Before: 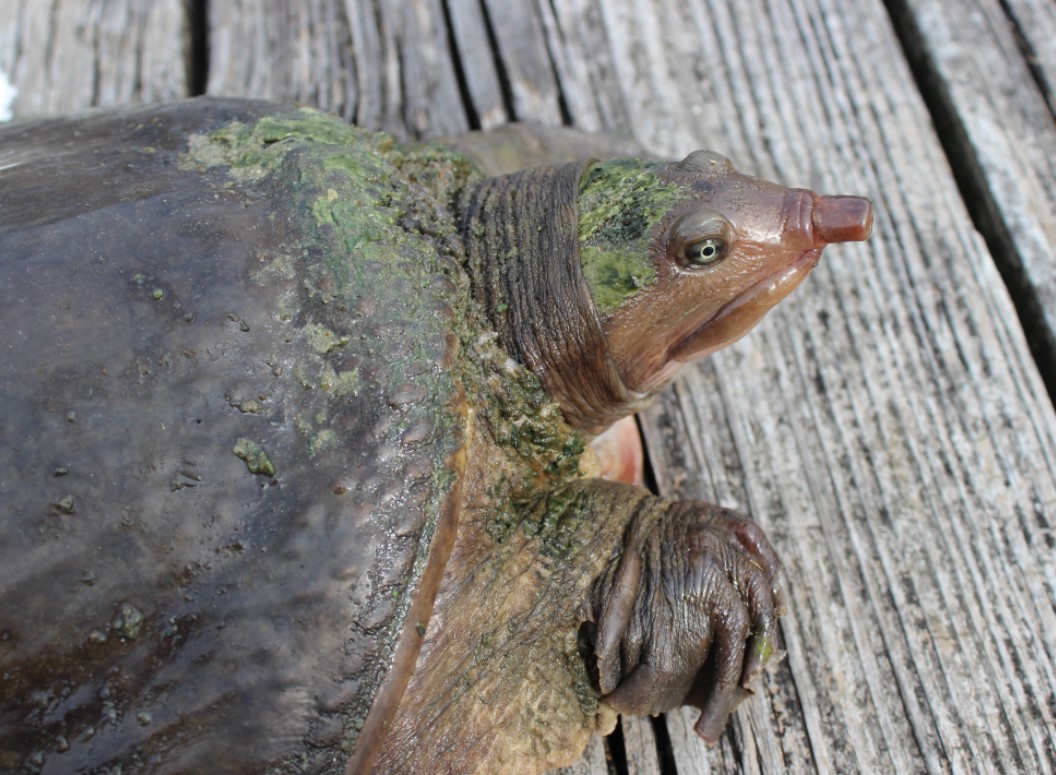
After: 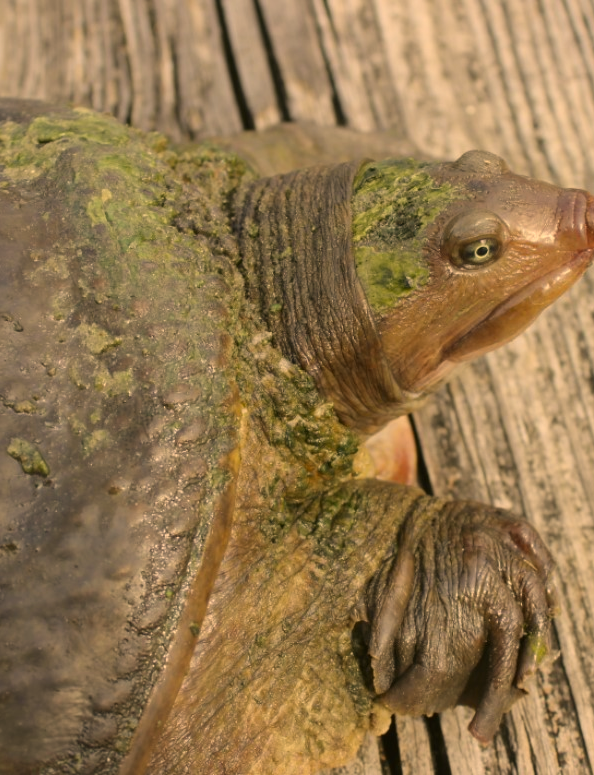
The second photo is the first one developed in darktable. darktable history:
color balance: mode lift, gamma, gain (sRGB), lift [1.04, 1, 1, 0.97], gamma [1.01, 1, 1, 0.97], gain [0.96, 1, 1, 0.97]
crop: left 21.496%, right 22.254%
color correction: highlights a* 15, highlights b* 31.55
